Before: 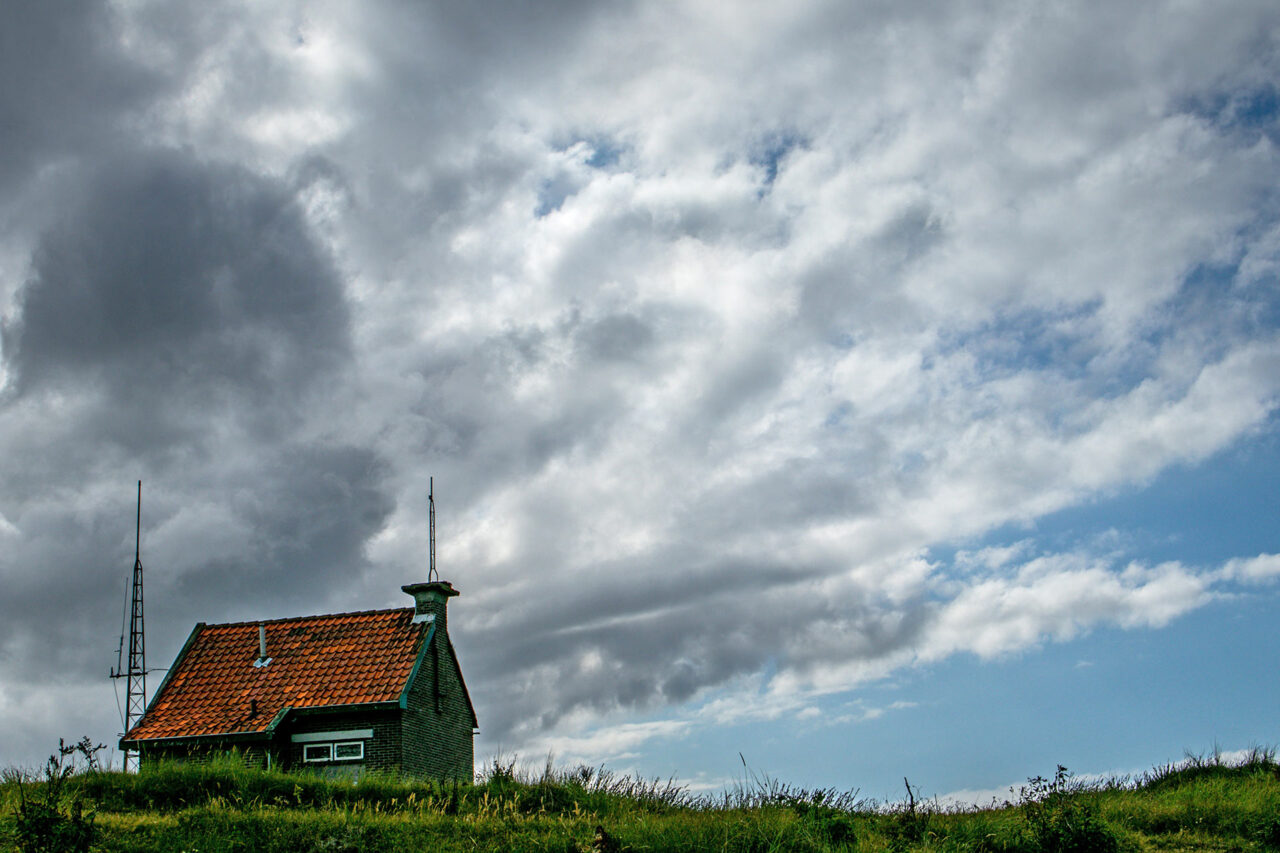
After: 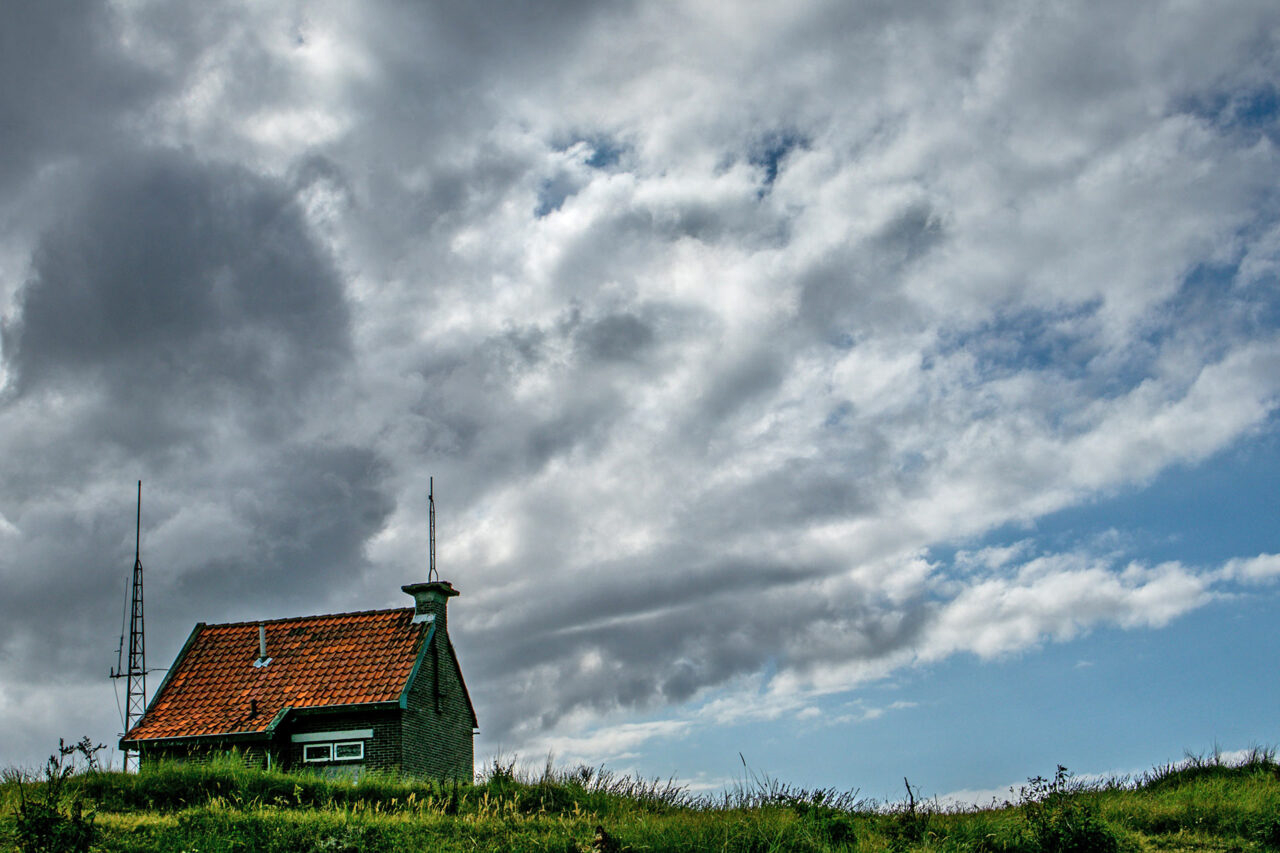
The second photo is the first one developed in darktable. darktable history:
shadows and highlights: white point adjustment 0.066, soften with gaussian
